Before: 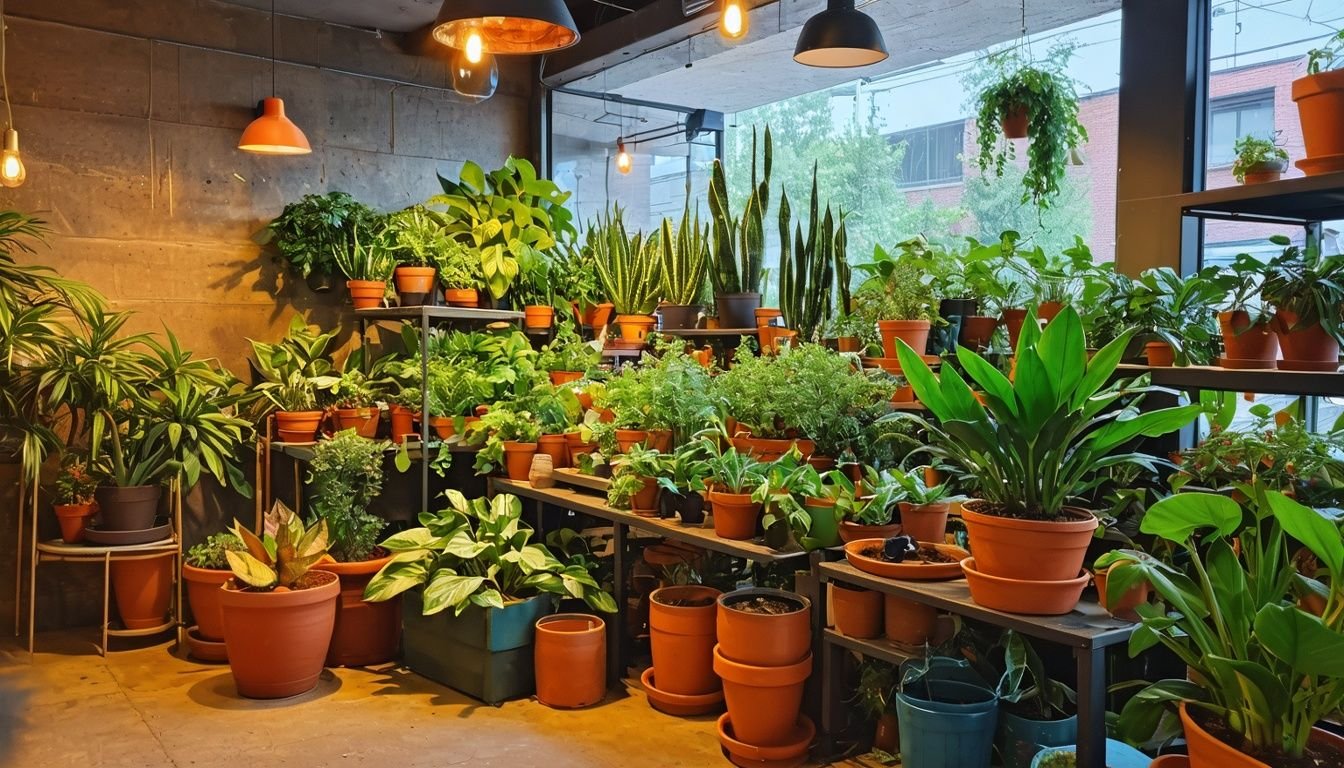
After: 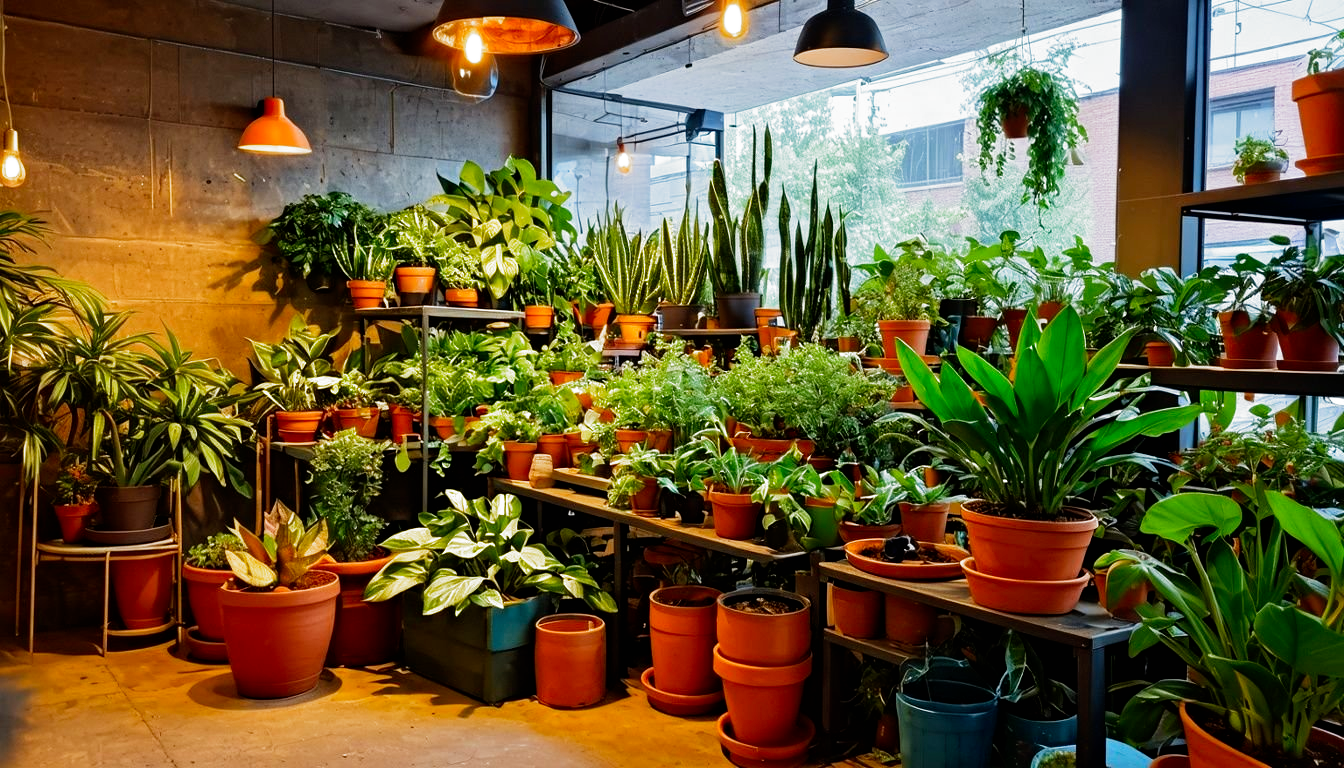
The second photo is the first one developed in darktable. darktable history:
filmic rgb: black relative exposure -8.2 EV, white relative exposure 2.2 EV, threshold 3 EV, hardness 7.11, latitude 75%, contrast 1.325, highlights saturation mix -2%, shadows ↔ highlights balance 30%, preserve chrominance no, color science v5 (2021), contrast in shadows safe, contrast in highlights safe, enable highlight reconstruction true
rgb levels: preserve colors max RGB
